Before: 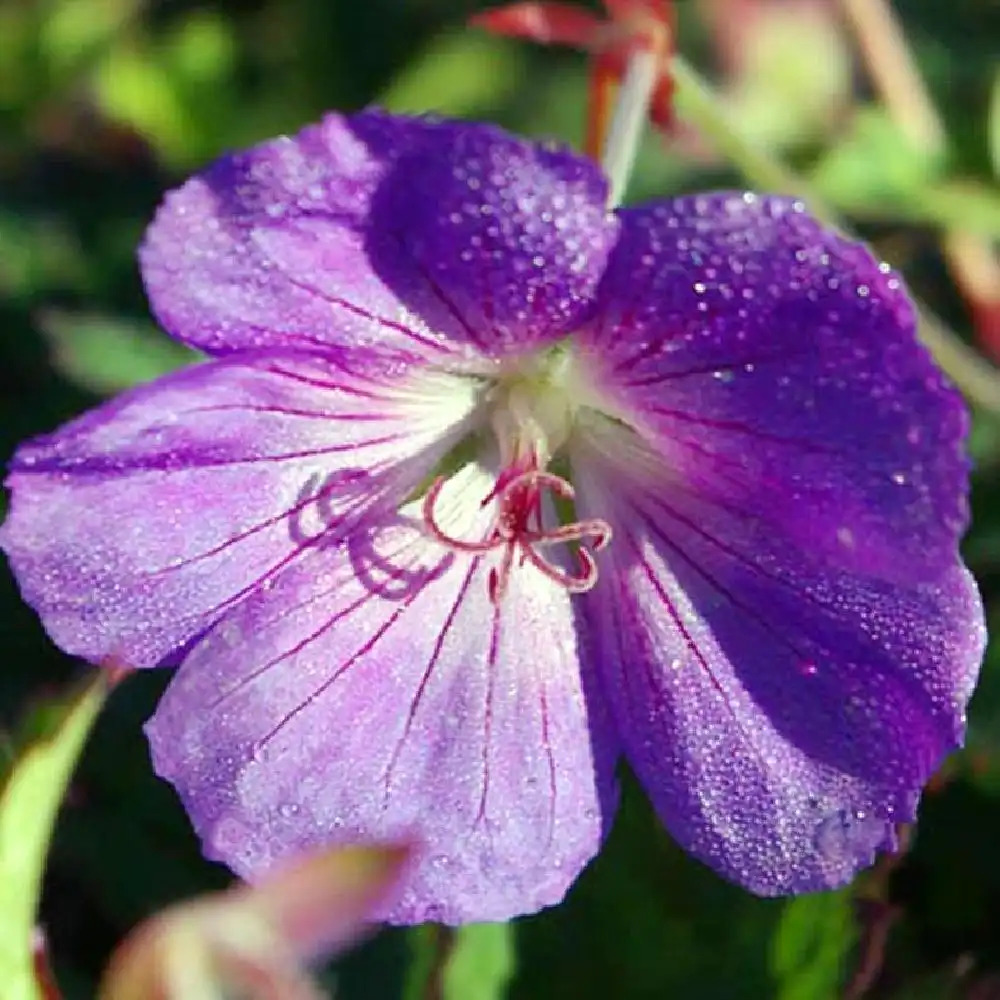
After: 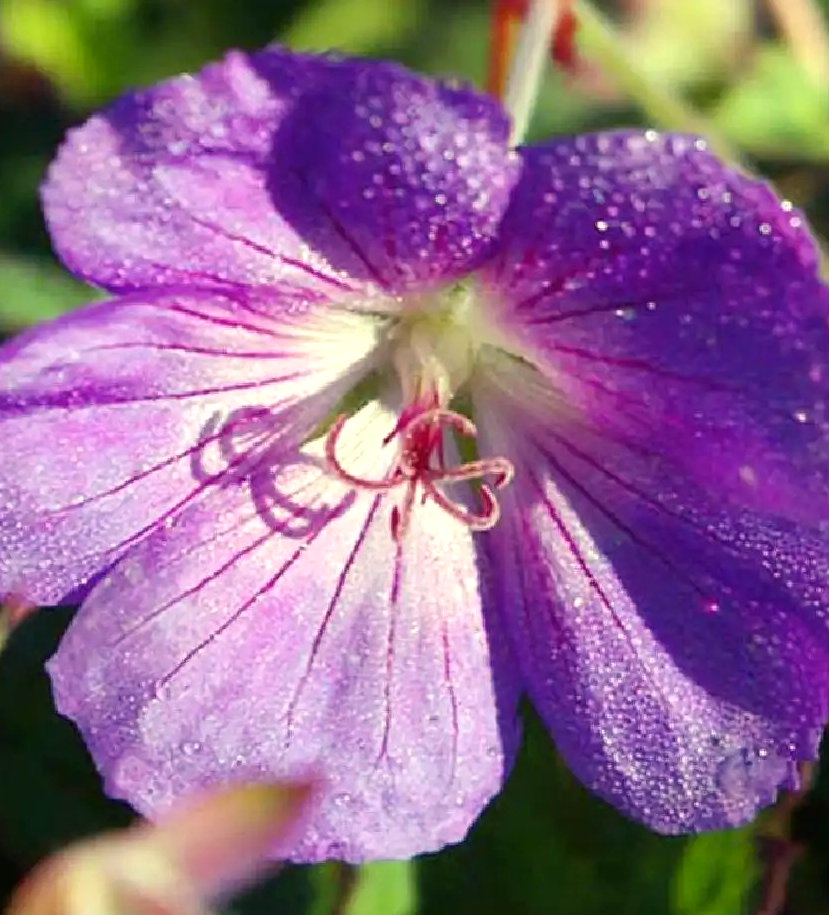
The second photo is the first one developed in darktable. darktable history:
color calibration: x 0.327, y 0.347, temperature 5634.83 K, saturation algorithm version 1 (2020)
exposure: exposure 0.203 EV, compensate highlight preservation false
crop: left 9.824%, top 6.207%, right 7.213%, bottom 2.244%
